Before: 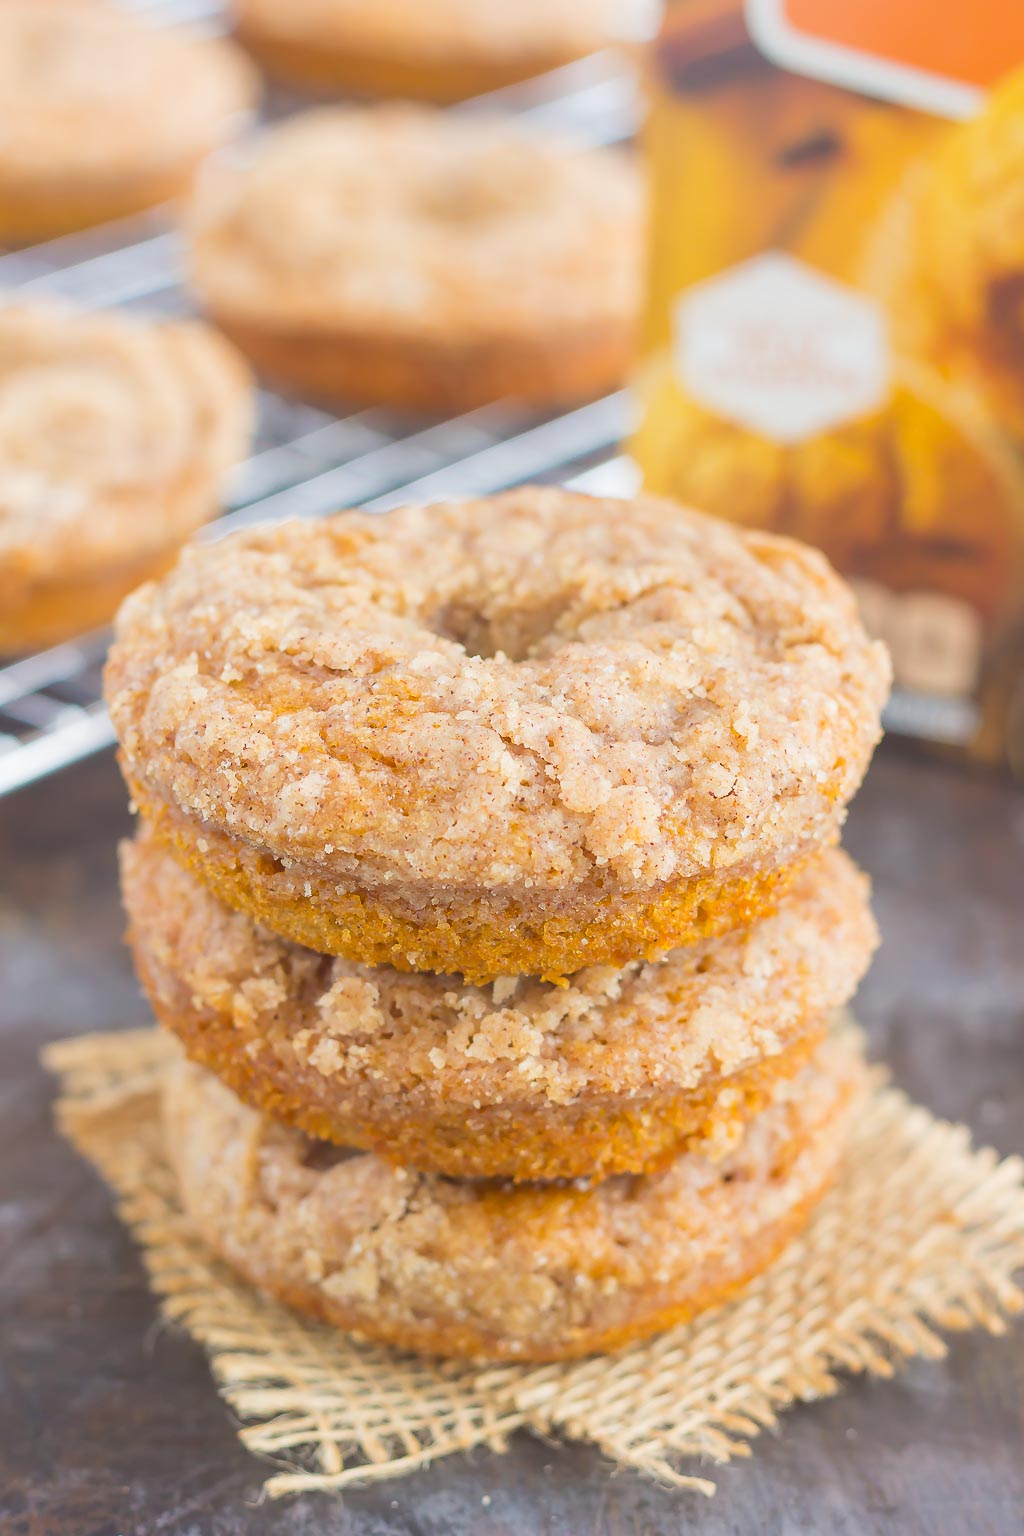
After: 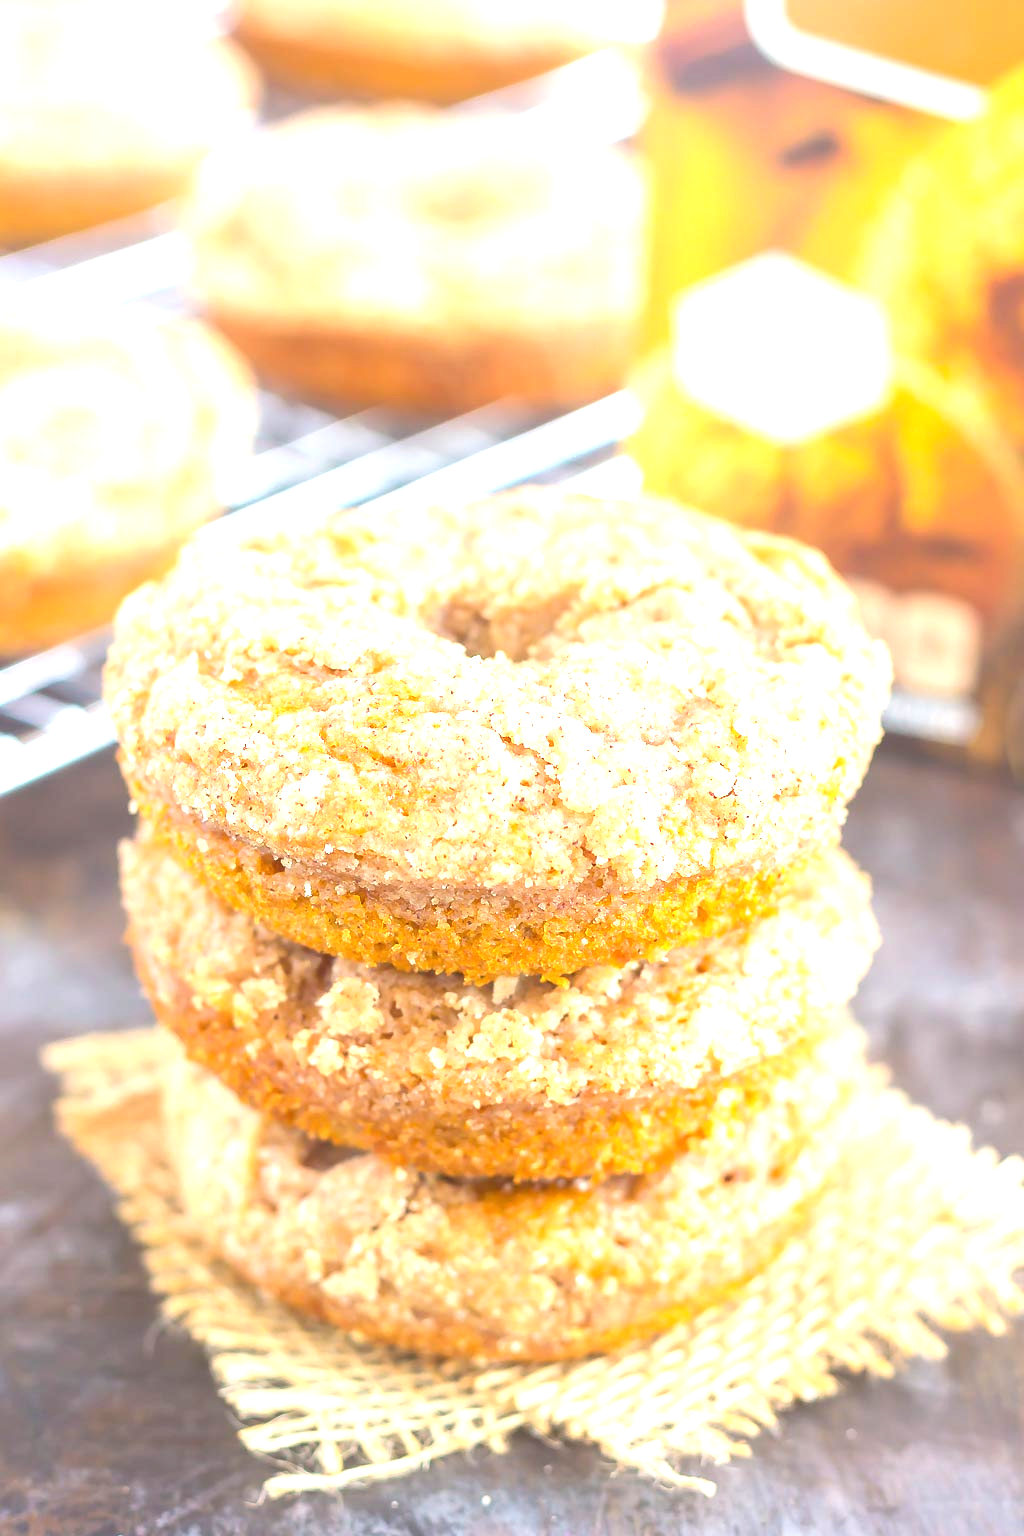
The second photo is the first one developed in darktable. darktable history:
white balance: red 1, blue 1
exposure: black level correction 0, exposure 1.125 EV, compensate exposure bias true, compensate highlight preservation false
